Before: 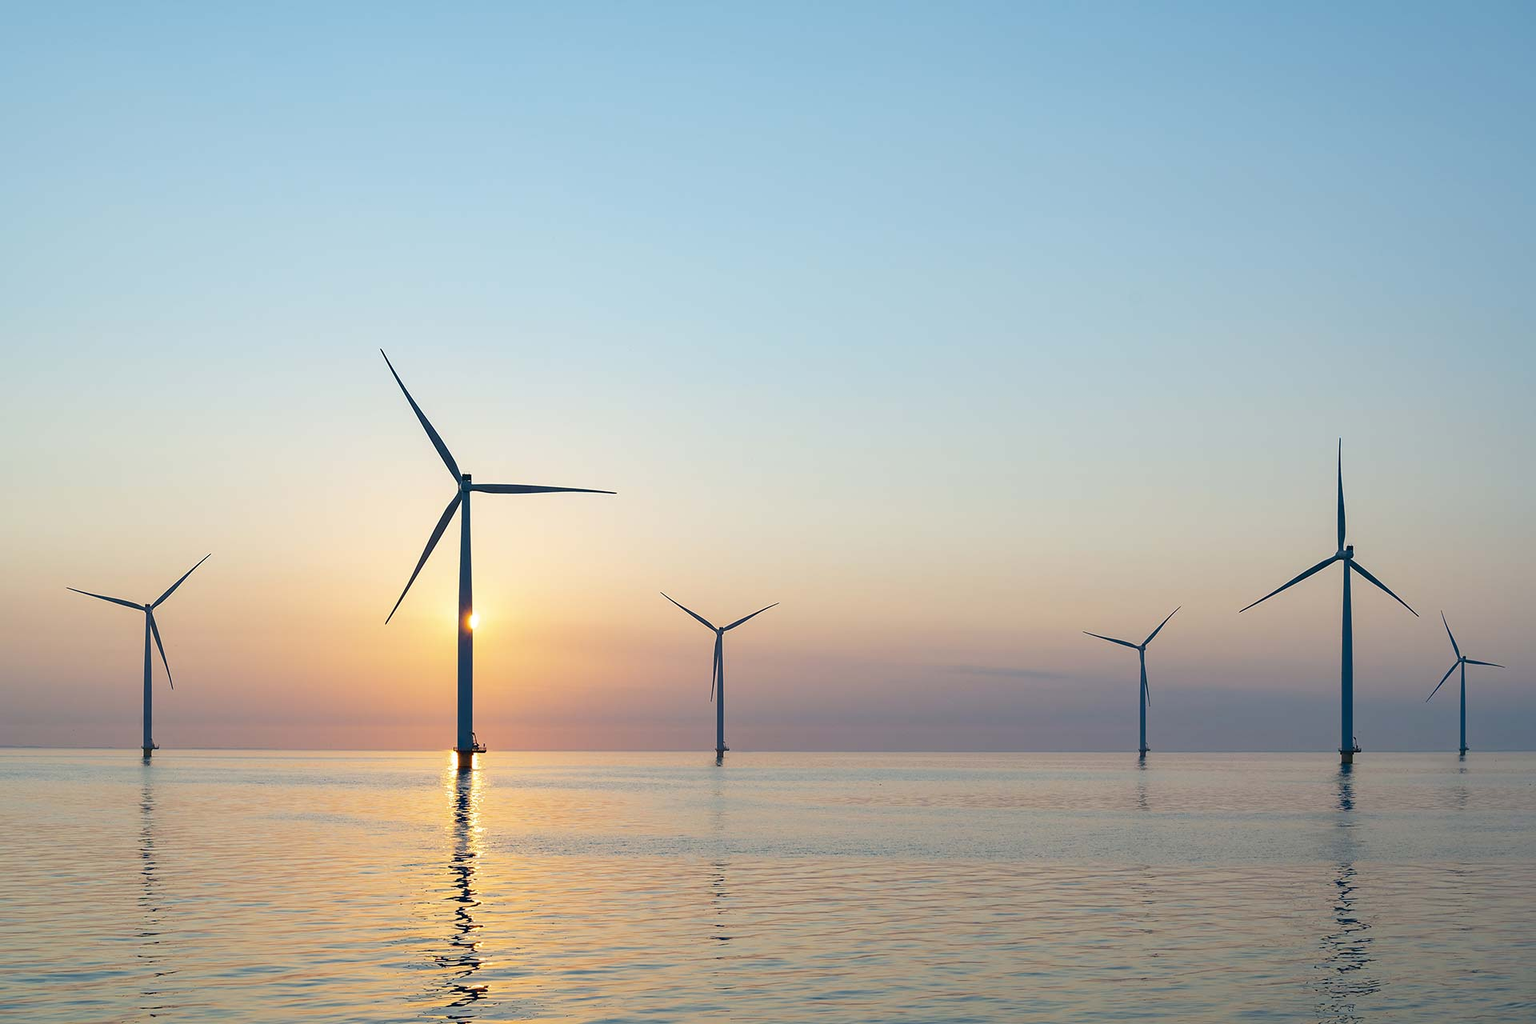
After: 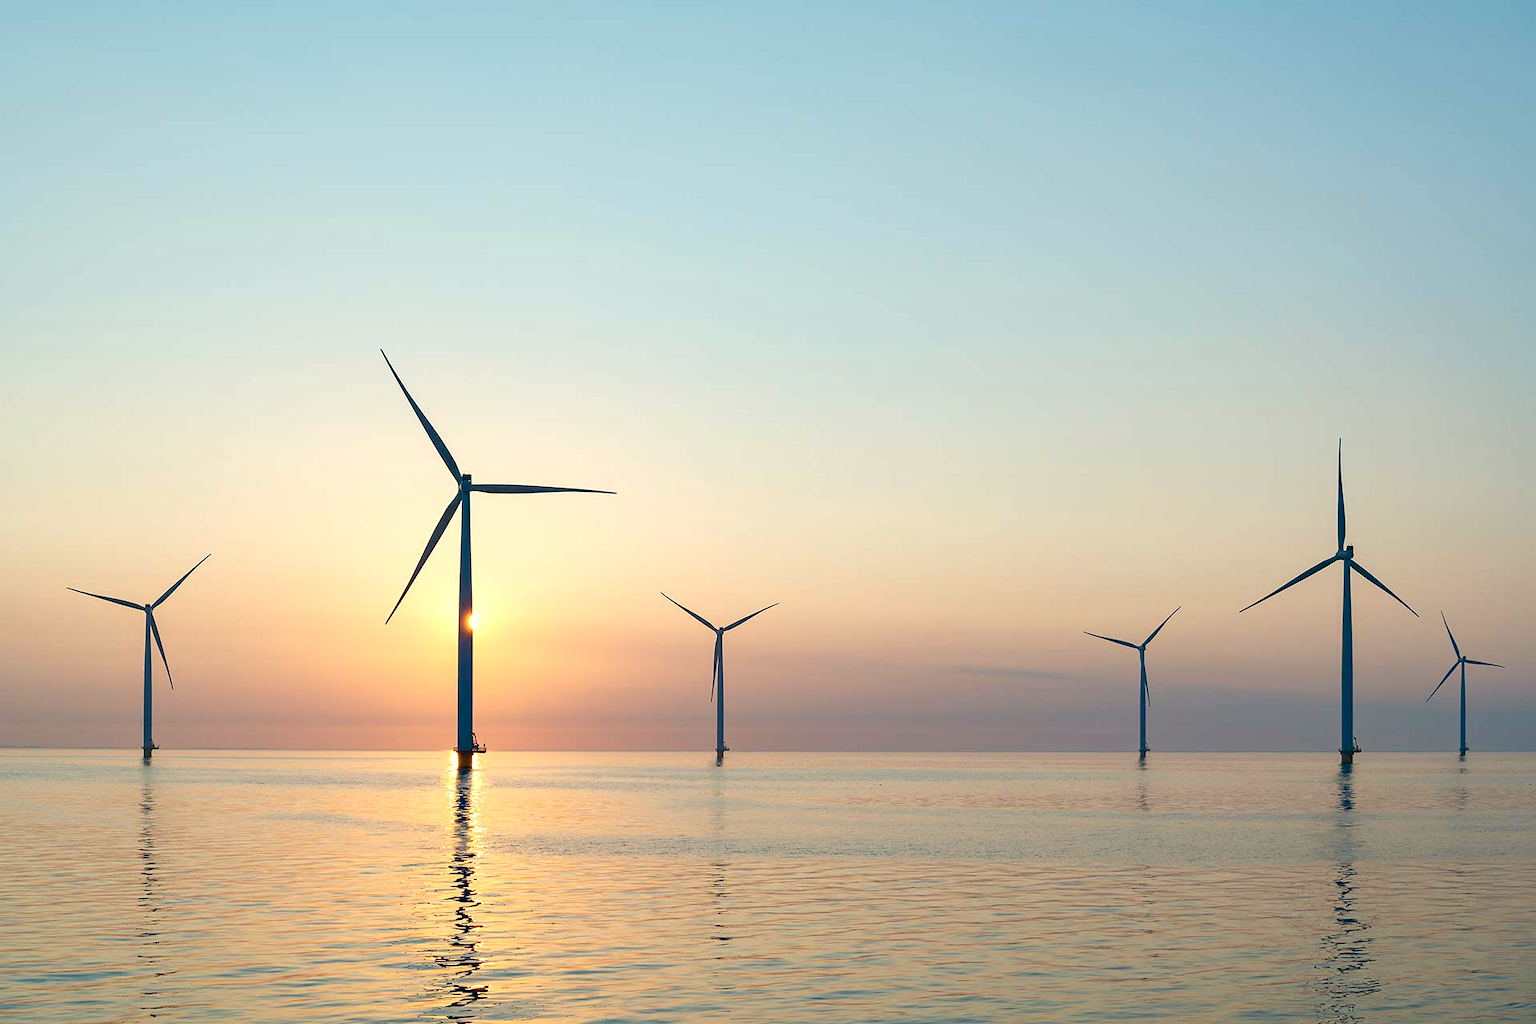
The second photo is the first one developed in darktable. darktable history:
color balance rgb: linear chroma grading › shadows 32%, linear chroma grading › global chroma -2%, linear chroma grading › mid-tones 4%, perceptual saturation grading › global saturation -2%, perceptual saturation grading › highlights -8%, perceptual saturation grading › mid-tones 8%, perceptual saturation grading › shadows 4%, perceptual brilliance grading › highlights 8%, perceptual brilliance grading › mid-tones 4%, perceptual brilliance grading › shadows 2%, global vibrance 16%, saturation formula JzAzBz (2021)
white balance: red 1.045, blue 0.932
